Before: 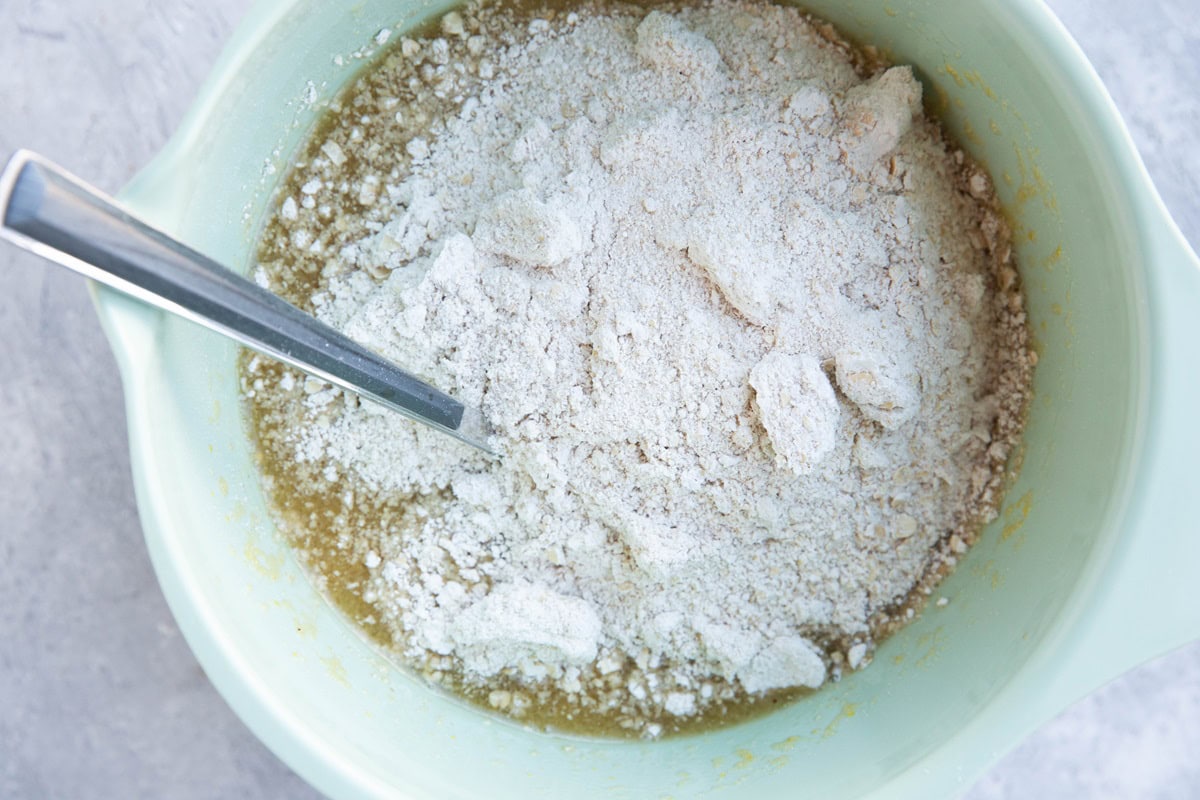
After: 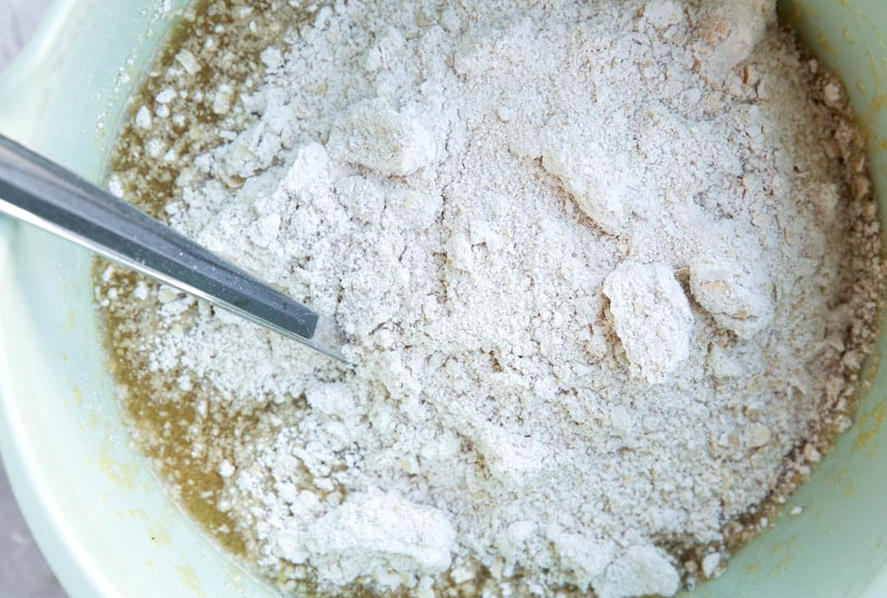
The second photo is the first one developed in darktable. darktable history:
crop and rotate: left 12.207%, top 11.437%, right 13.834%, bottom 13.789%
local contrast: highlights 103%, shadows 101%, detail 119%, midtone range 0.2
